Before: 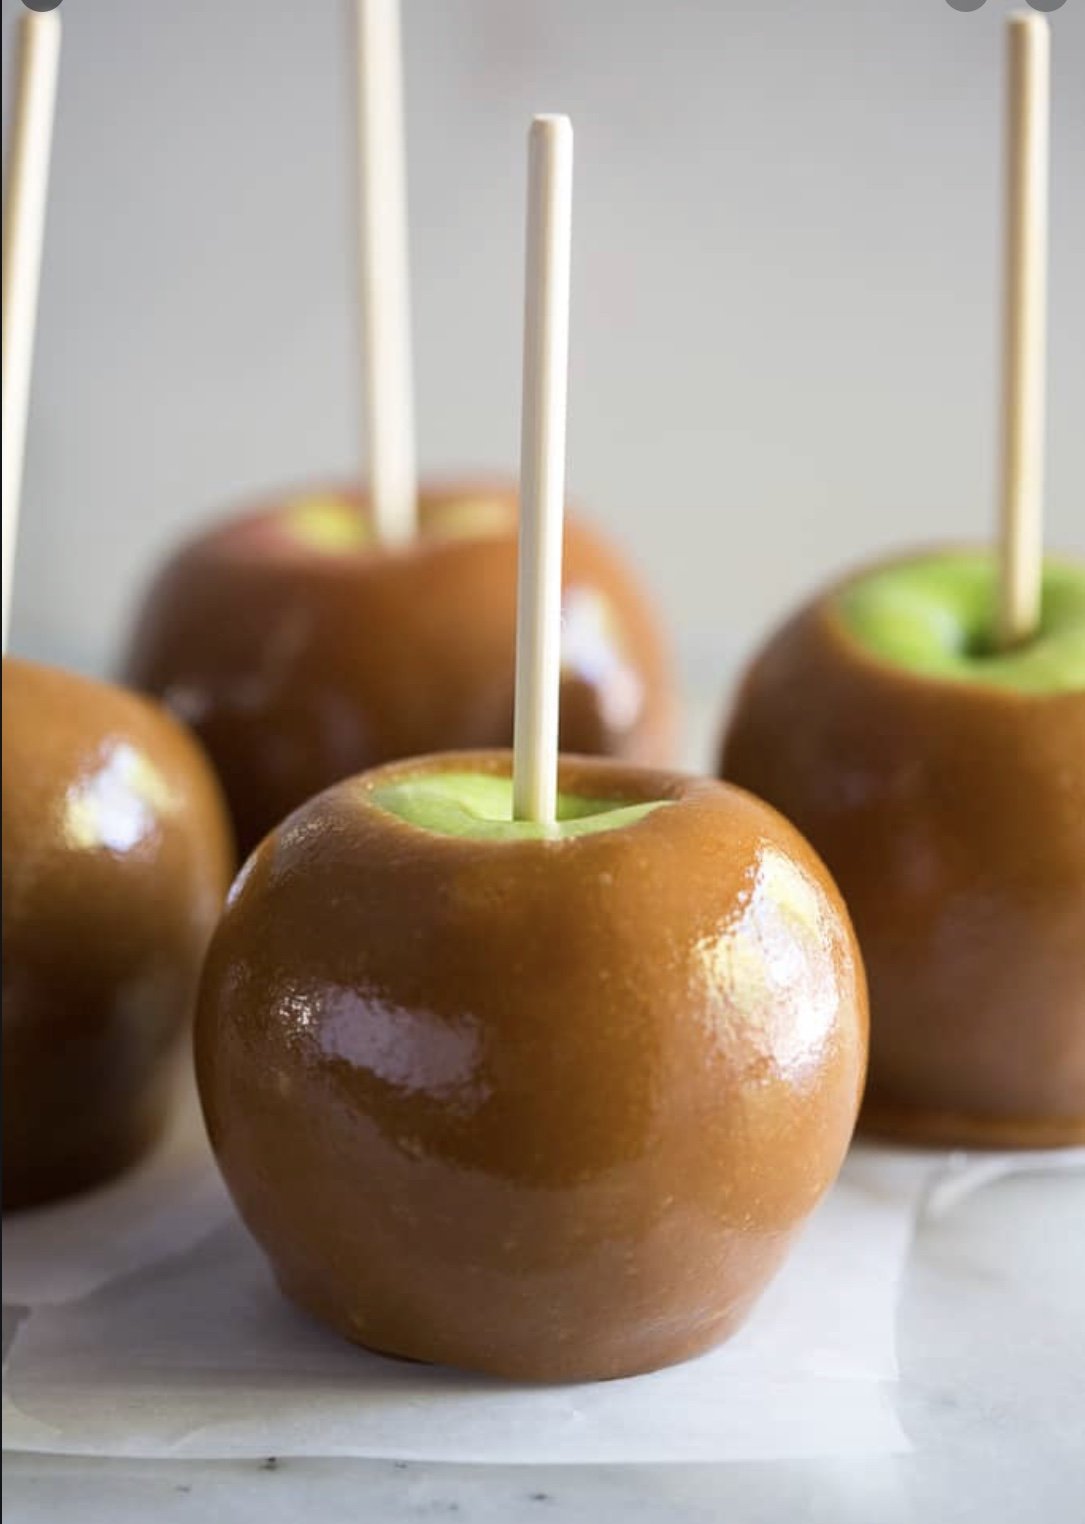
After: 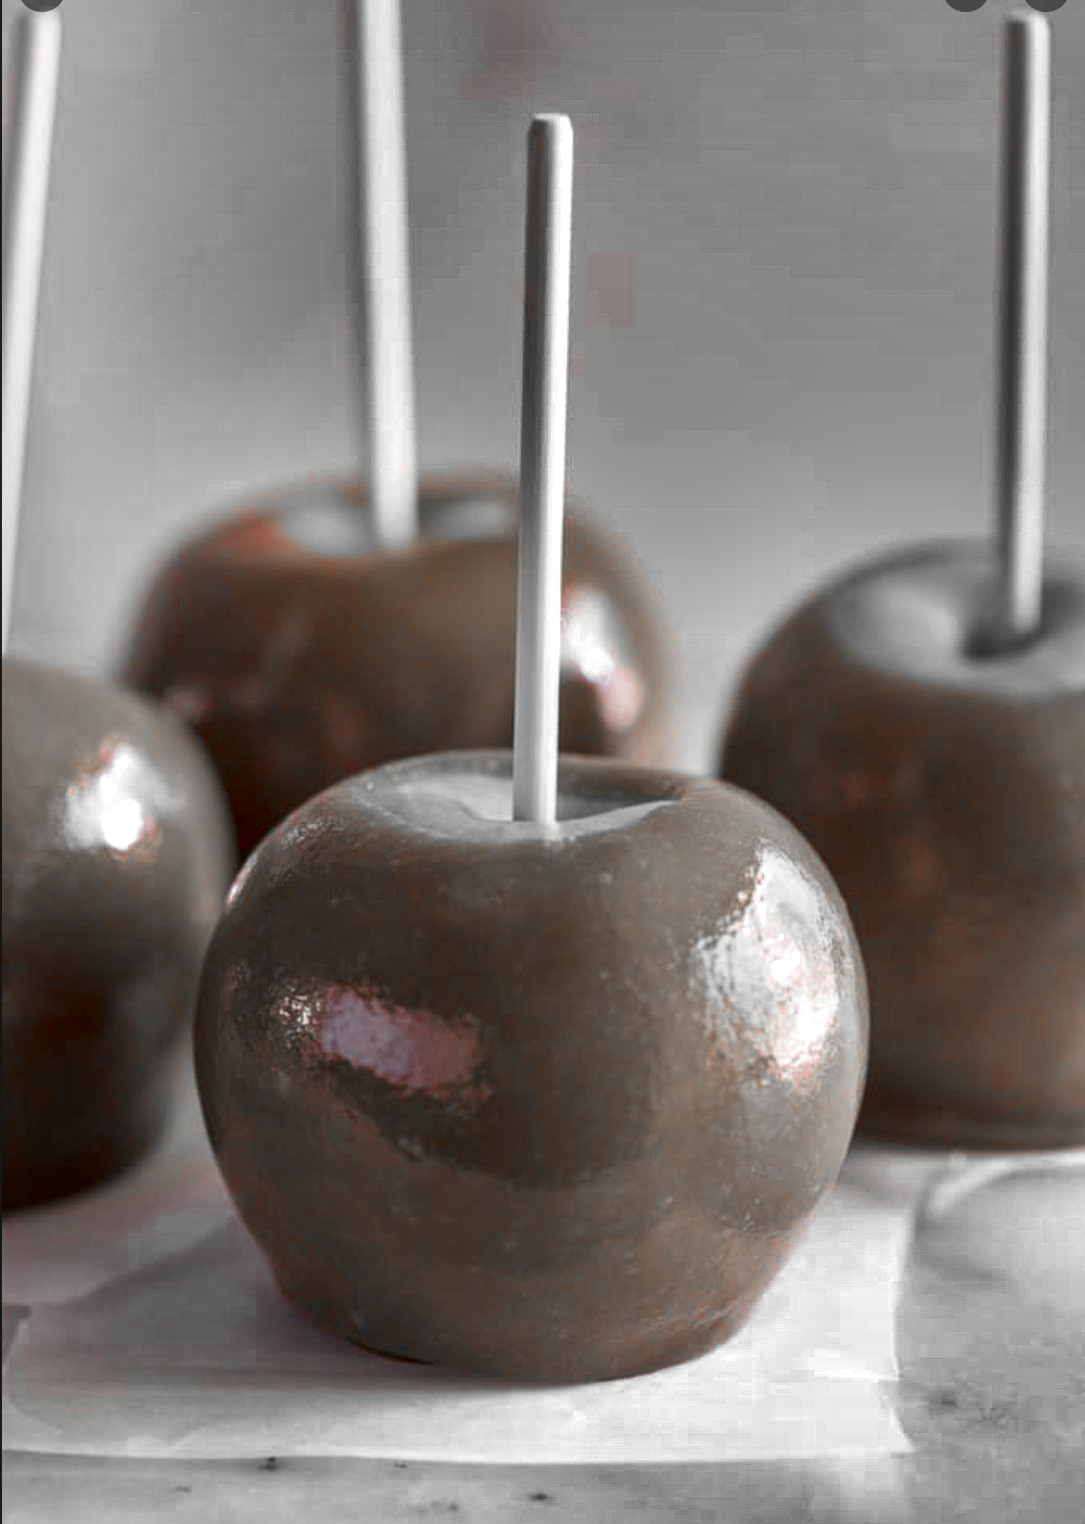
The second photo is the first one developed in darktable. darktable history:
exposure: compensate exposure bias true, compensate highlight preservation false
local contrast: on, module defaults
color zones: curves: ch0 [(0, 0.352) (0.143, 0.407) (0.286, 0.386) (0.429, 0.431) (0.571, 0.829) (0.714, 0.853) (0.857, 0.833) (1, 0.352)]; ch1 [(0, 0.604) (0.072, 0.726) (0.096, 0.608) (0.205, 0.007) (0.571, -0.006) (0.839, -0.013) (0.857, -0.012) (1, 0.604)]
shadows and highlights: shadows 21.02, highlights -80.73, soften with gaussian
